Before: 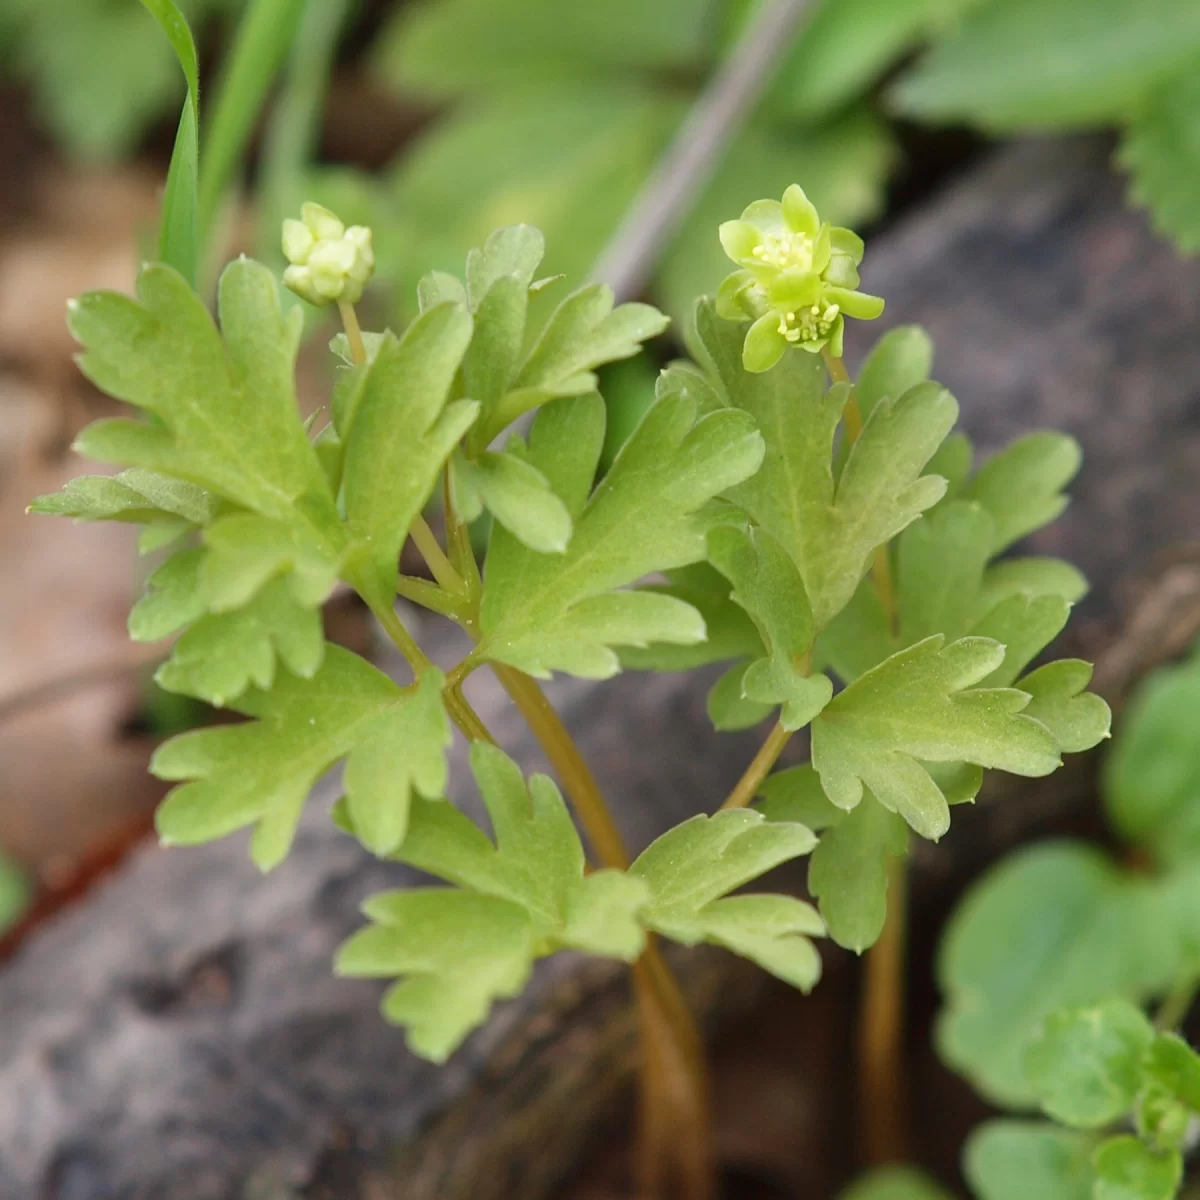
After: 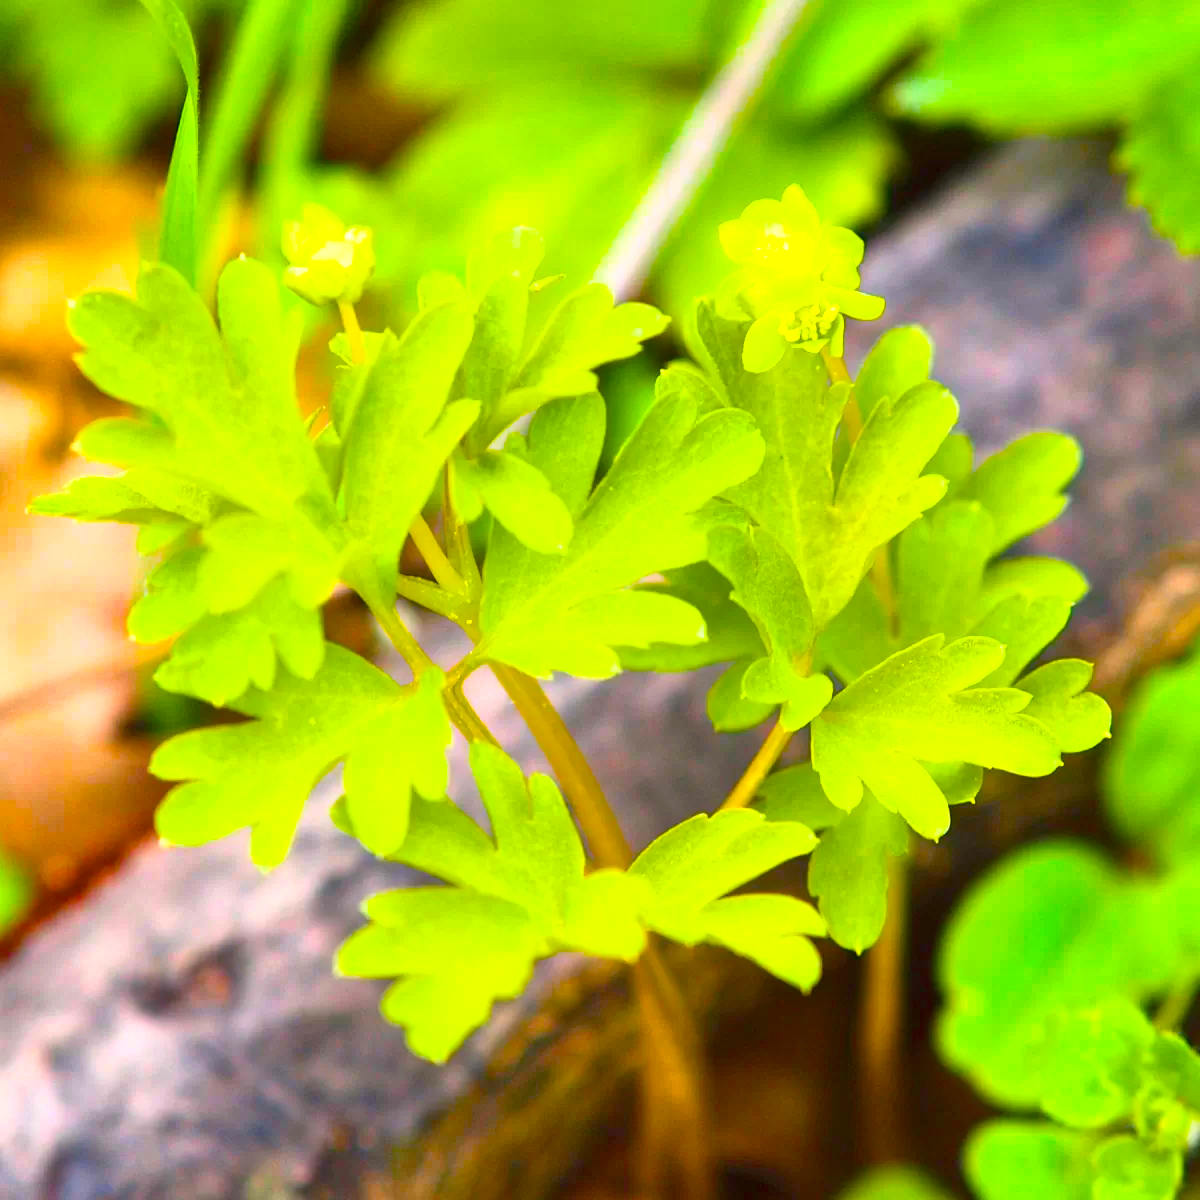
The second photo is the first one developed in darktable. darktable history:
base curve: curves: ch0 [(0, 0) (0.557, 0.834) (1, 1)]
color balance rgb: linear chroma grading › global chroma 20%, perceptual saturation grading › global saturation 65%, perceptual saturation grading › highlights 50%, perceptual saturation grading › shadows 30%, perceptual brilliance grading › global brilliance 12%, perceptual brilliance grading › highlights 15%, global vibrance 20%
